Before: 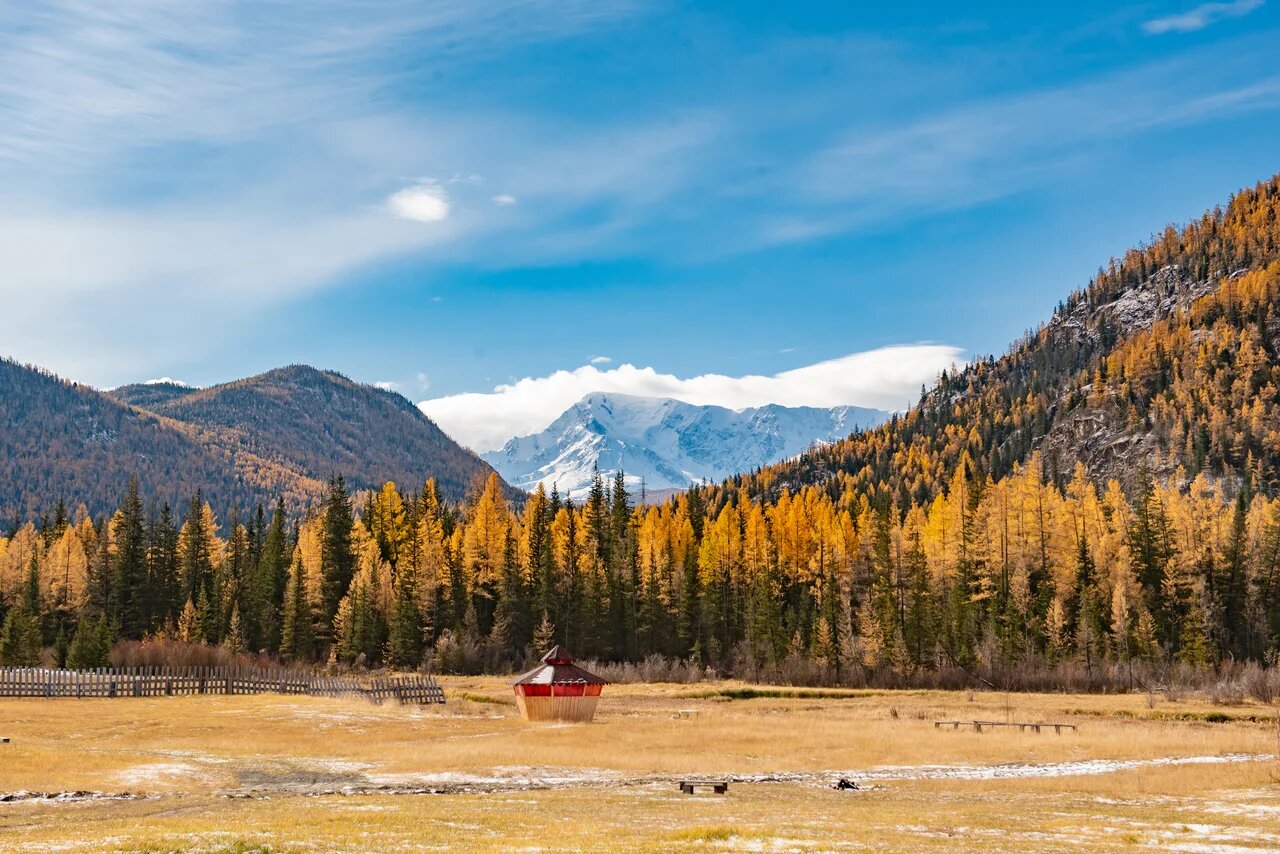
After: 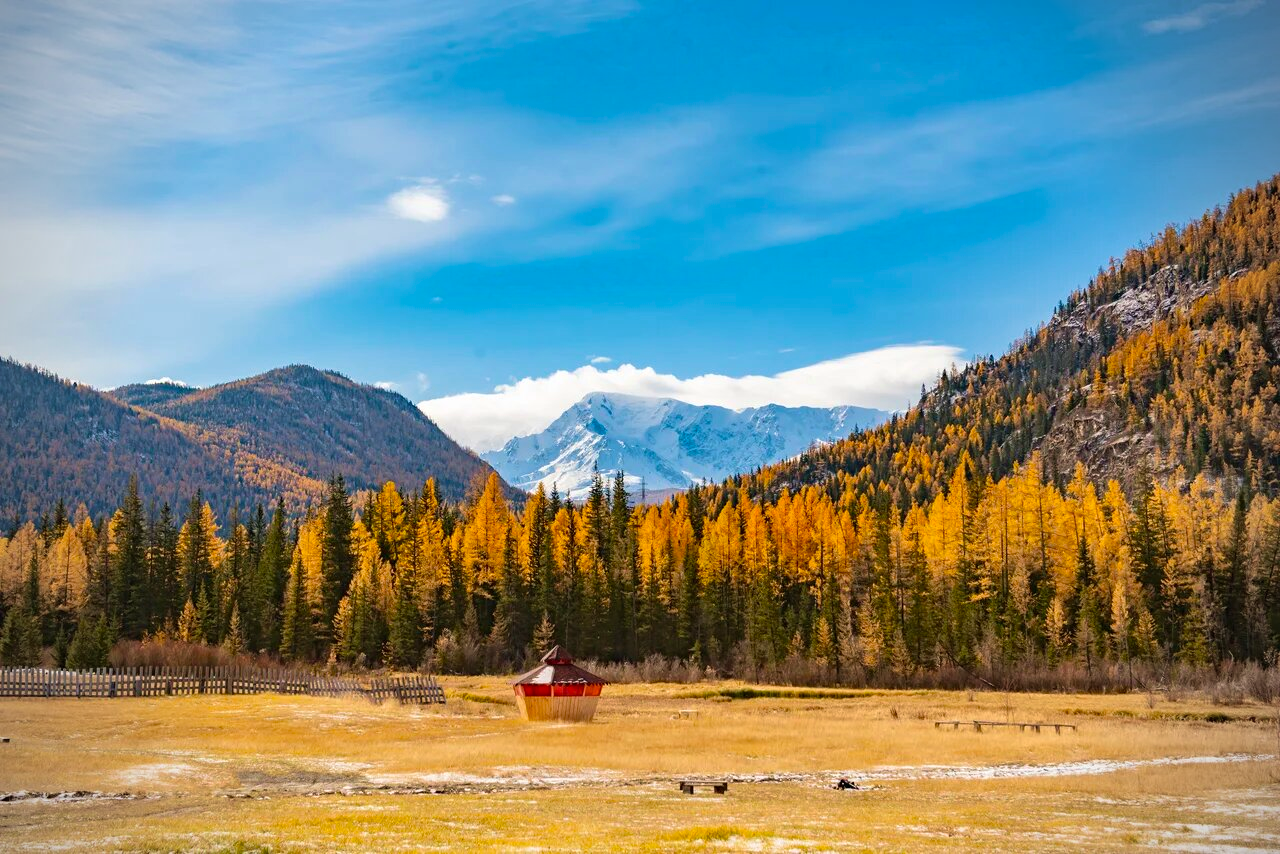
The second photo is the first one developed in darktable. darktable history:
velvia: on, module defaults
color balance: output saturation 120%
vignetting: on, module defaults
